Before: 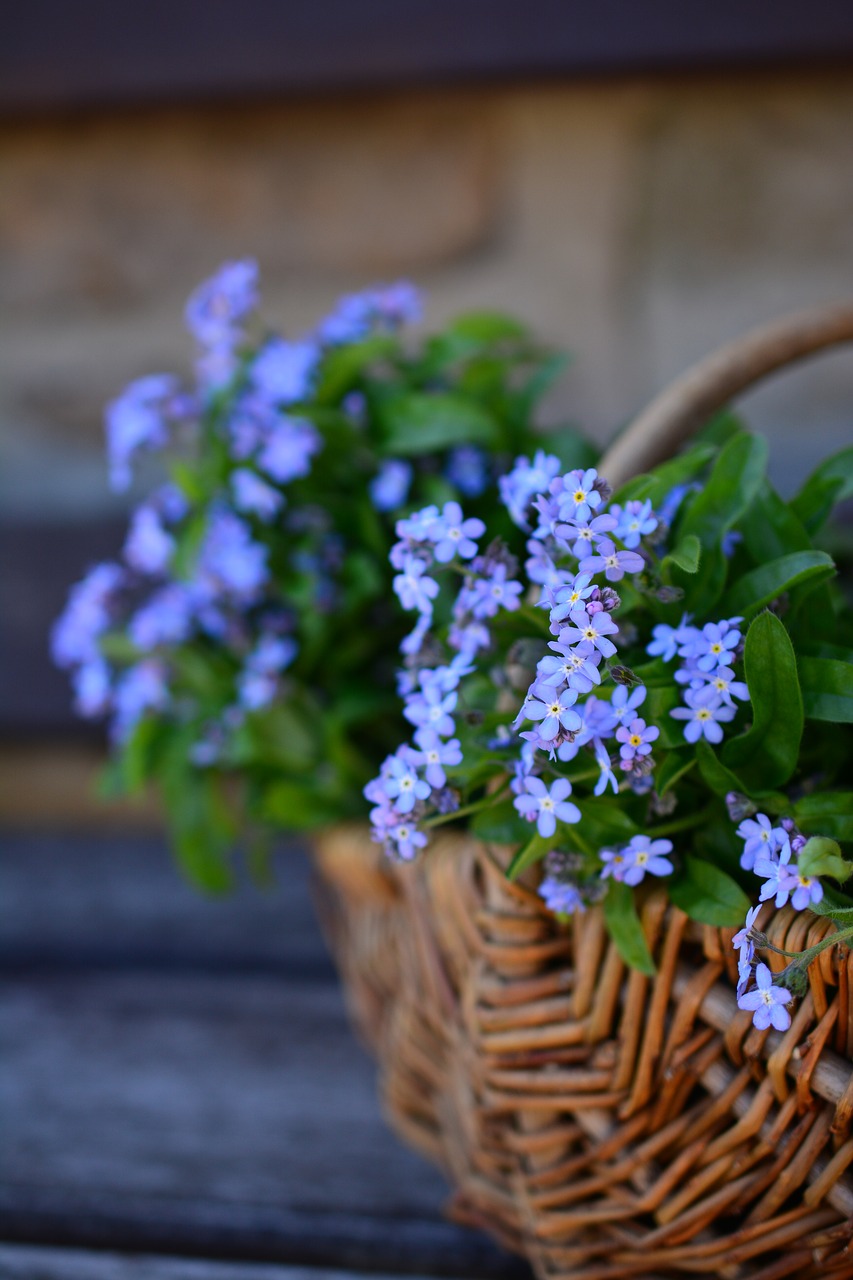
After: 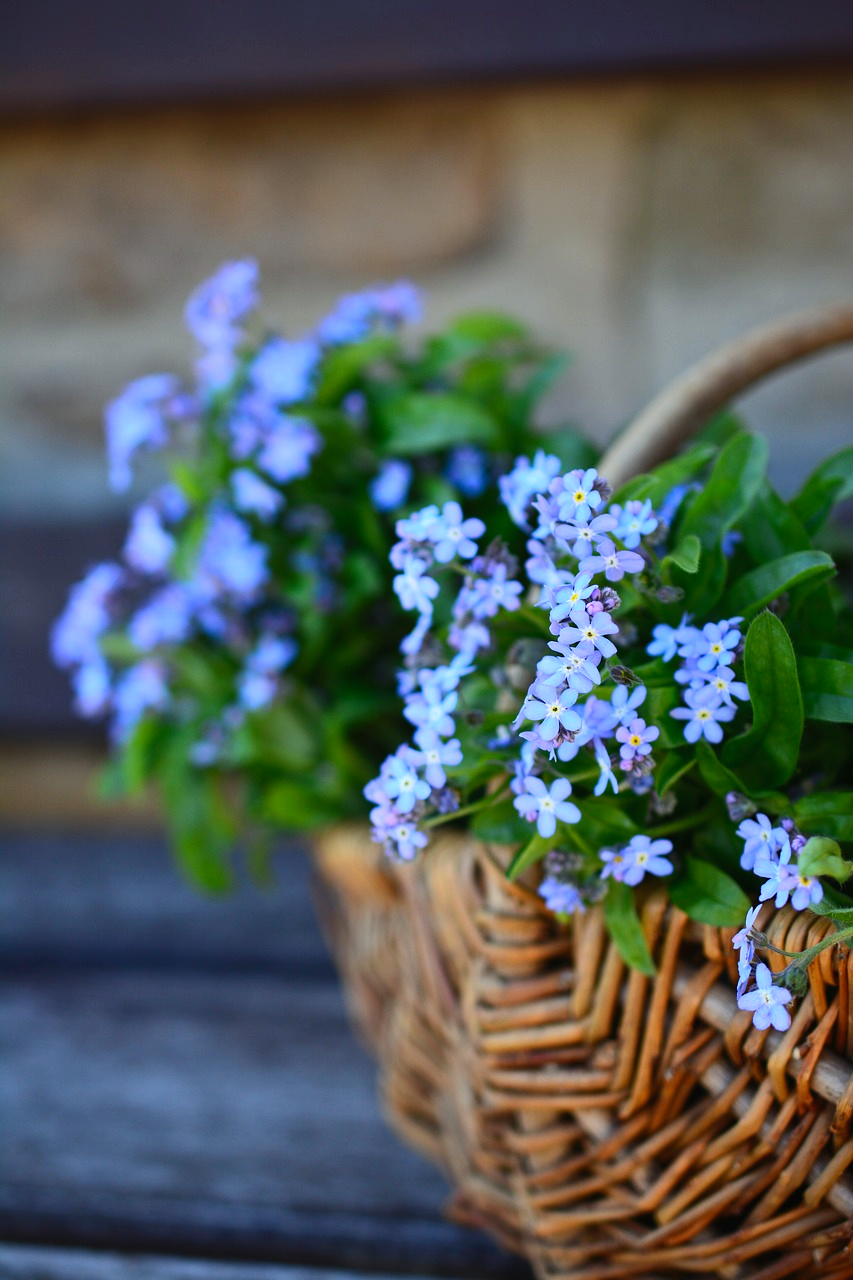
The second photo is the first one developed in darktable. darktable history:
contrast brightness saturation: contrast 0.2, brightness 0.15, saturation 0.14
sharpen: radius 5.325, amount 0.312, threshold 26.433
color correction: highlights a* -6.69, highlights b* 0.49
